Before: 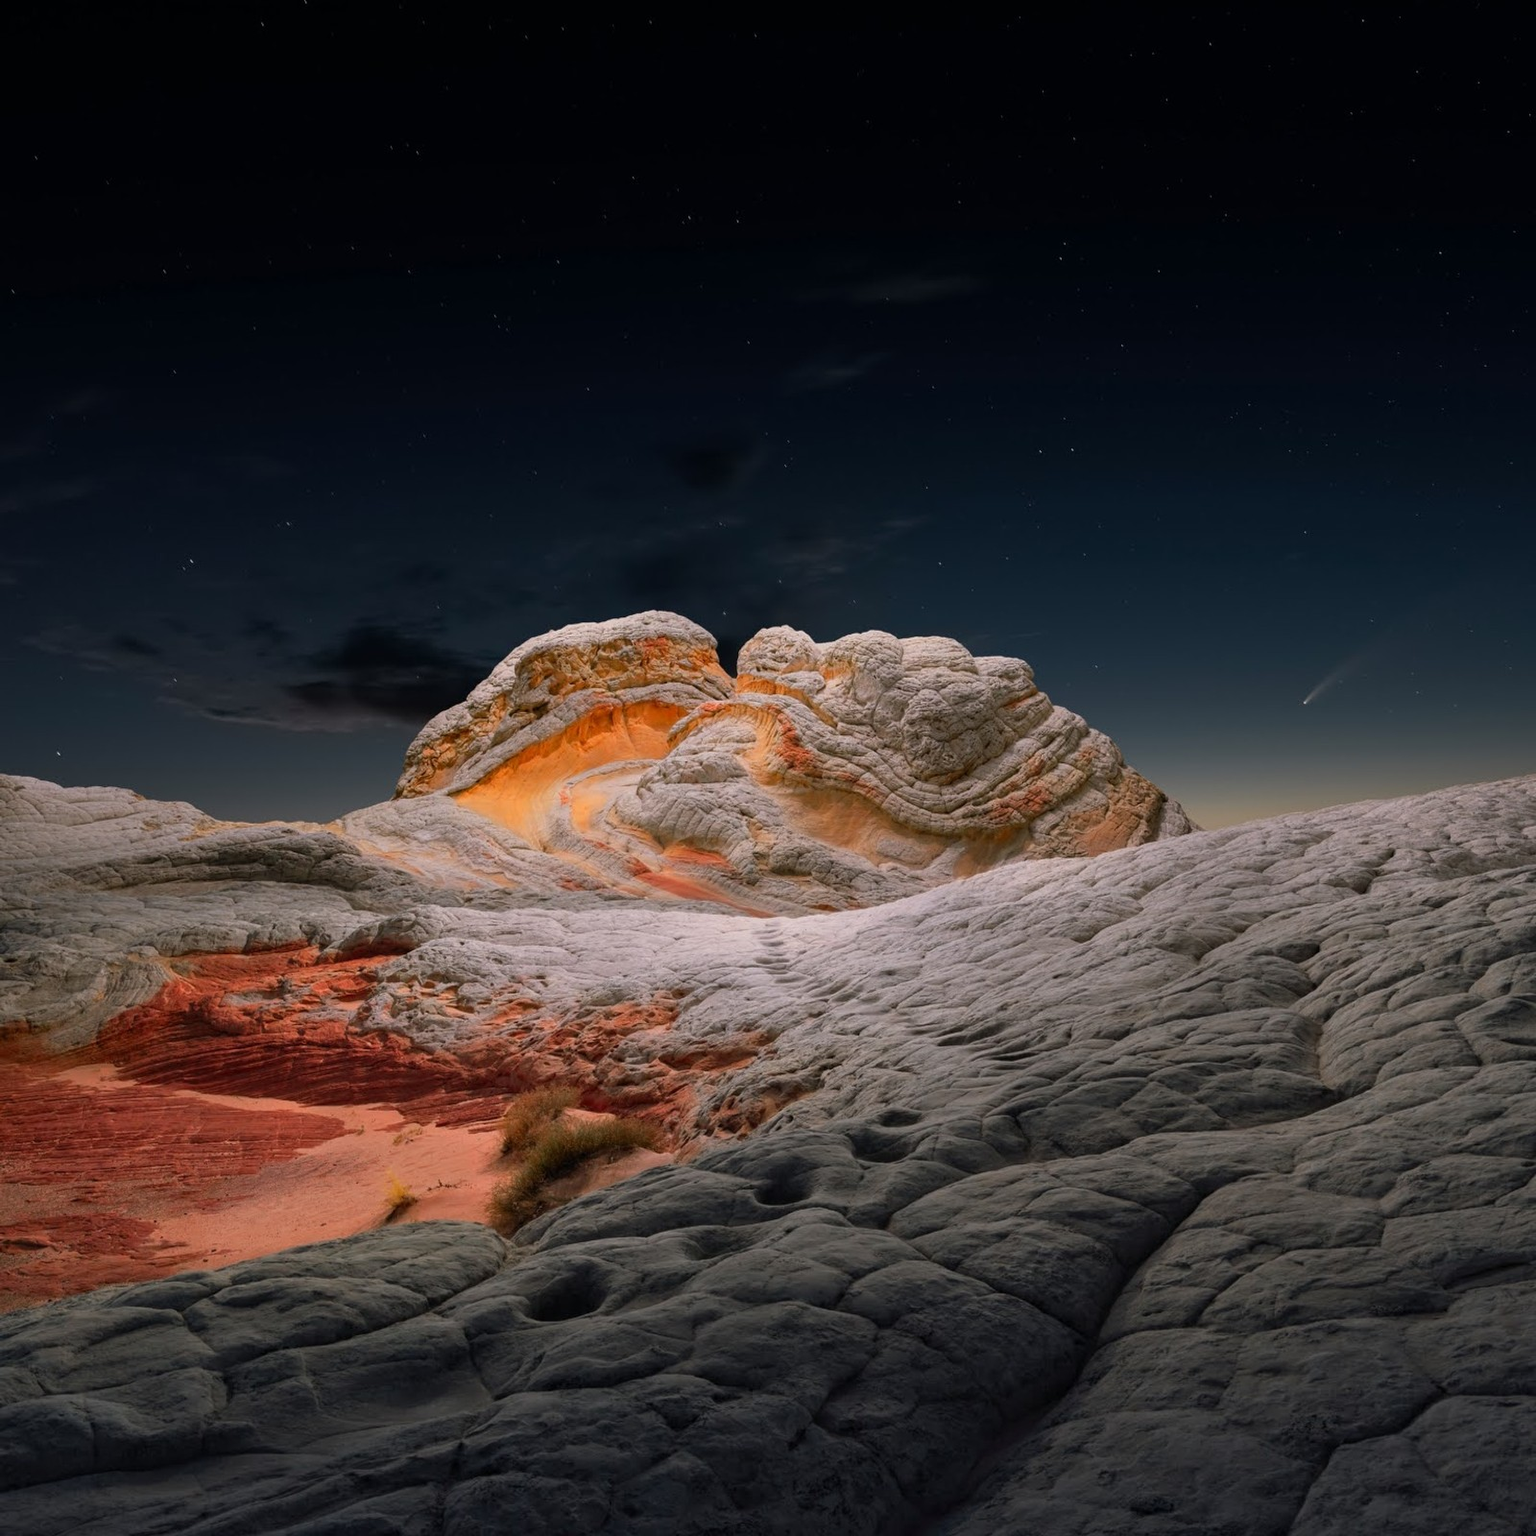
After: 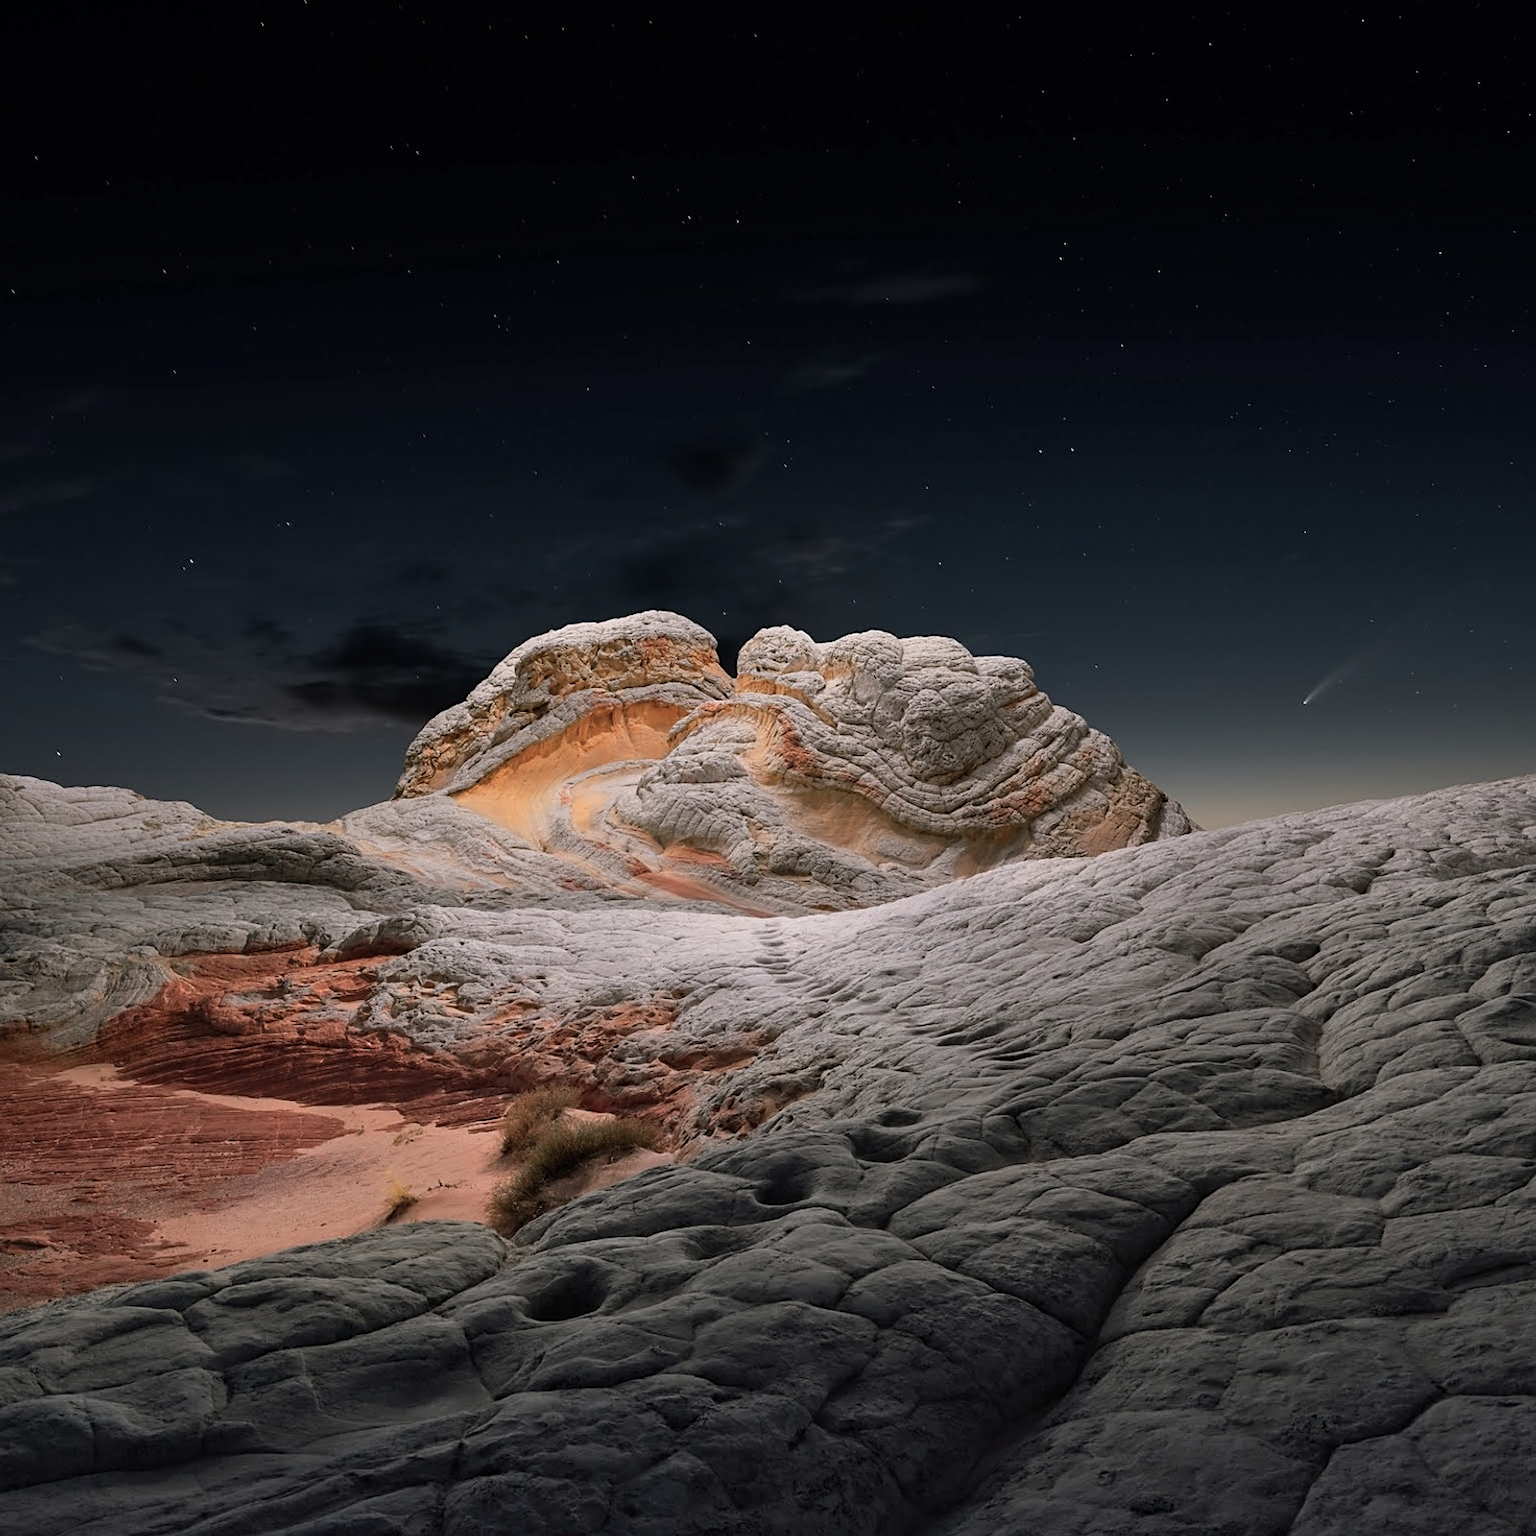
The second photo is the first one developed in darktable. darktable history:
sharpen: radius 1.864, amount 0.398, threshold 1.271
shadows and highlights: shadows 32.83, highlights -47.7, soften with gaussian
contrast brightness saturation: contrast 0.1, saturation -0.36
levels: levels [0, 0.492, 0.984]
